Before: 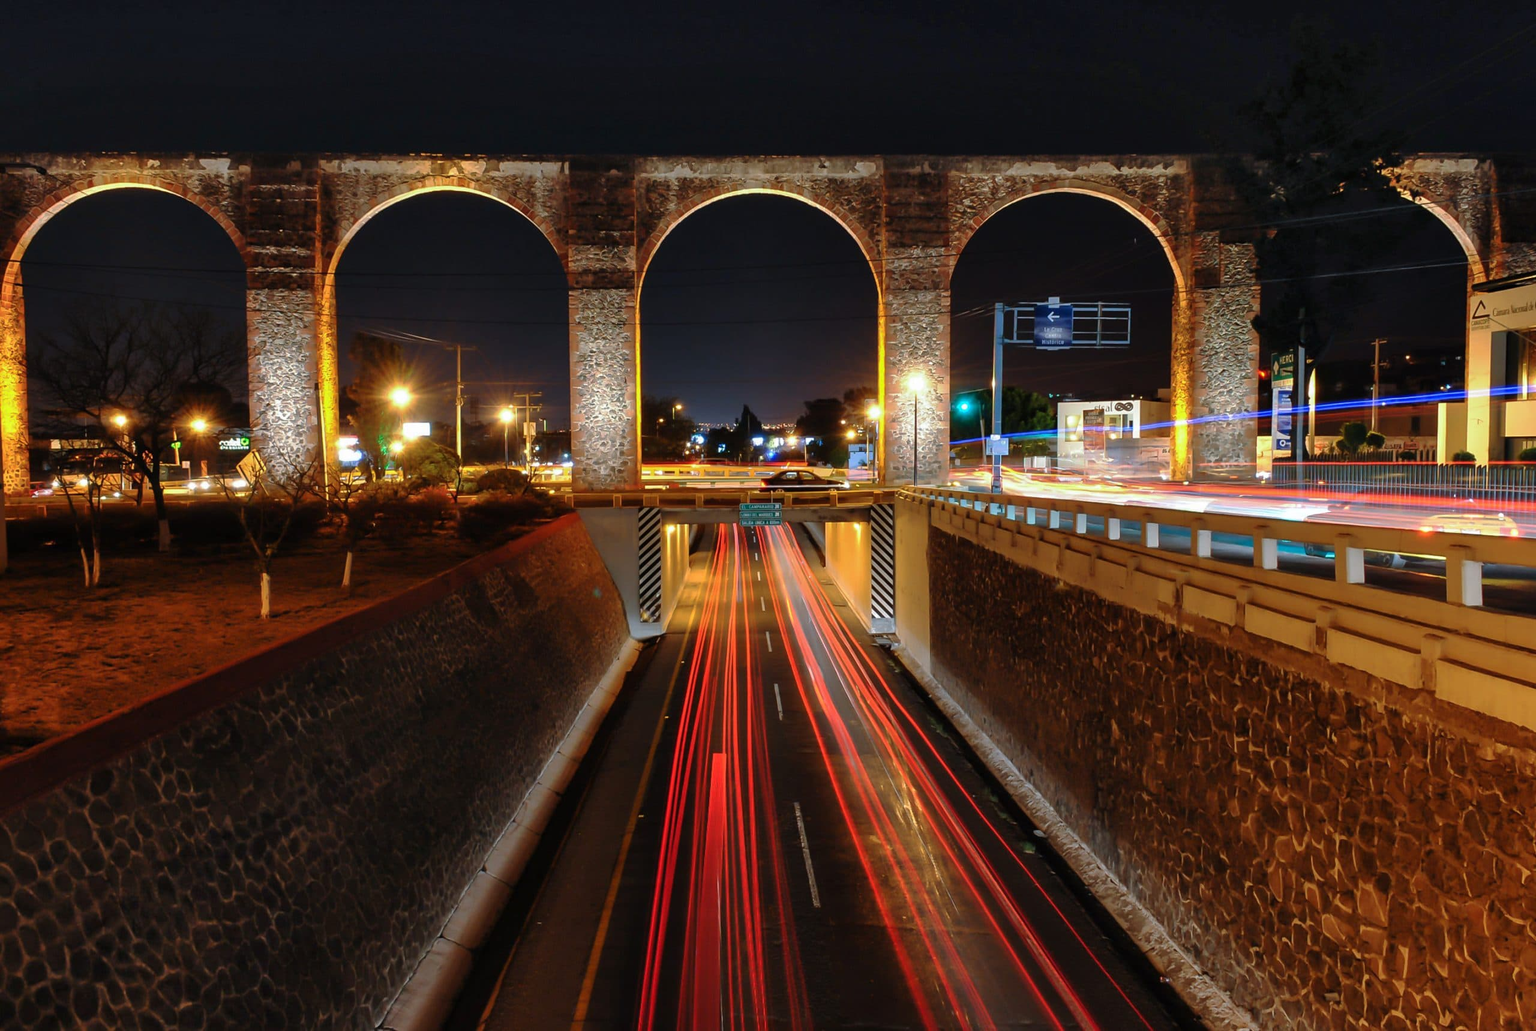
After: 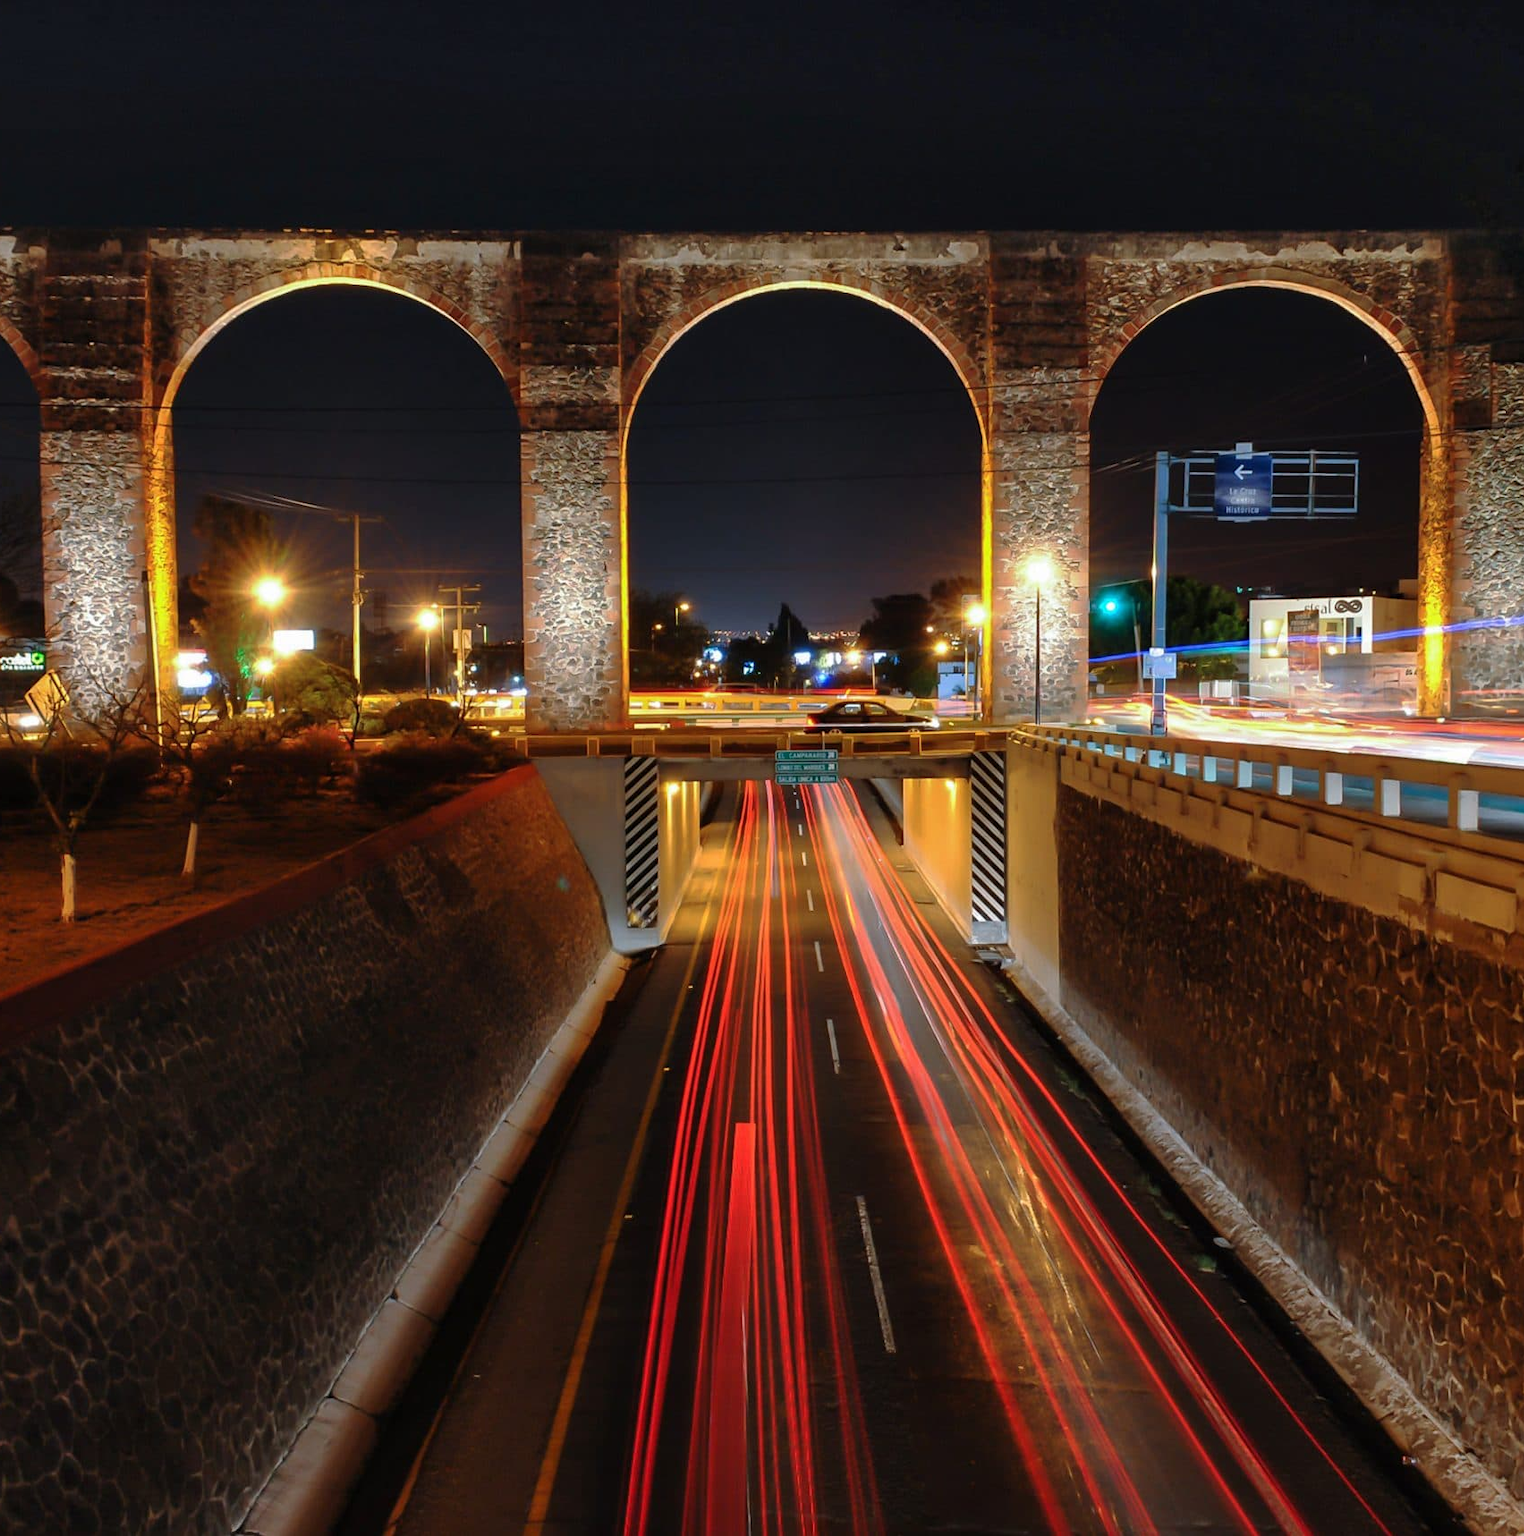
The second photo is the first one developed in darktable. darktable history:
crop and rotate: left 14.32%, right 19.114%
